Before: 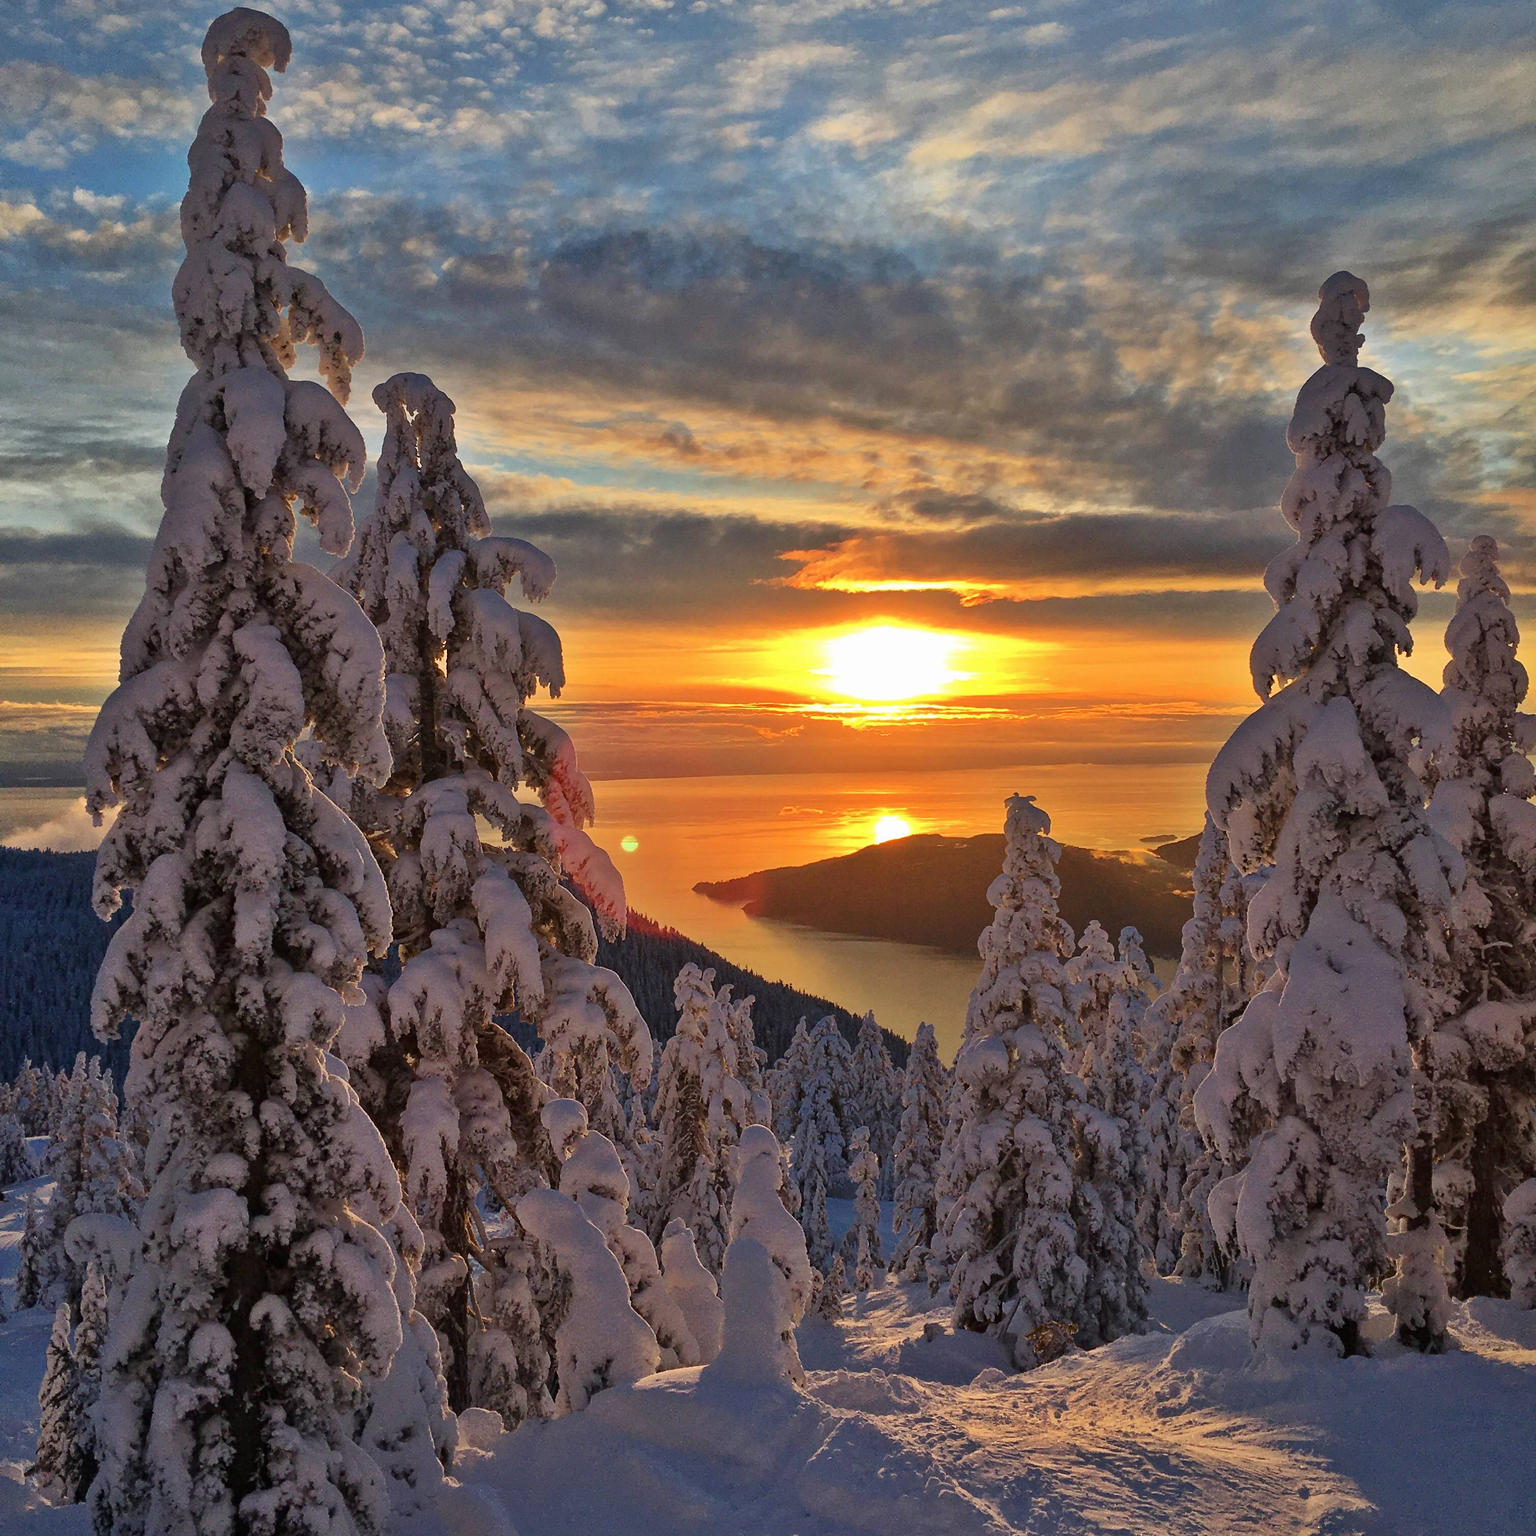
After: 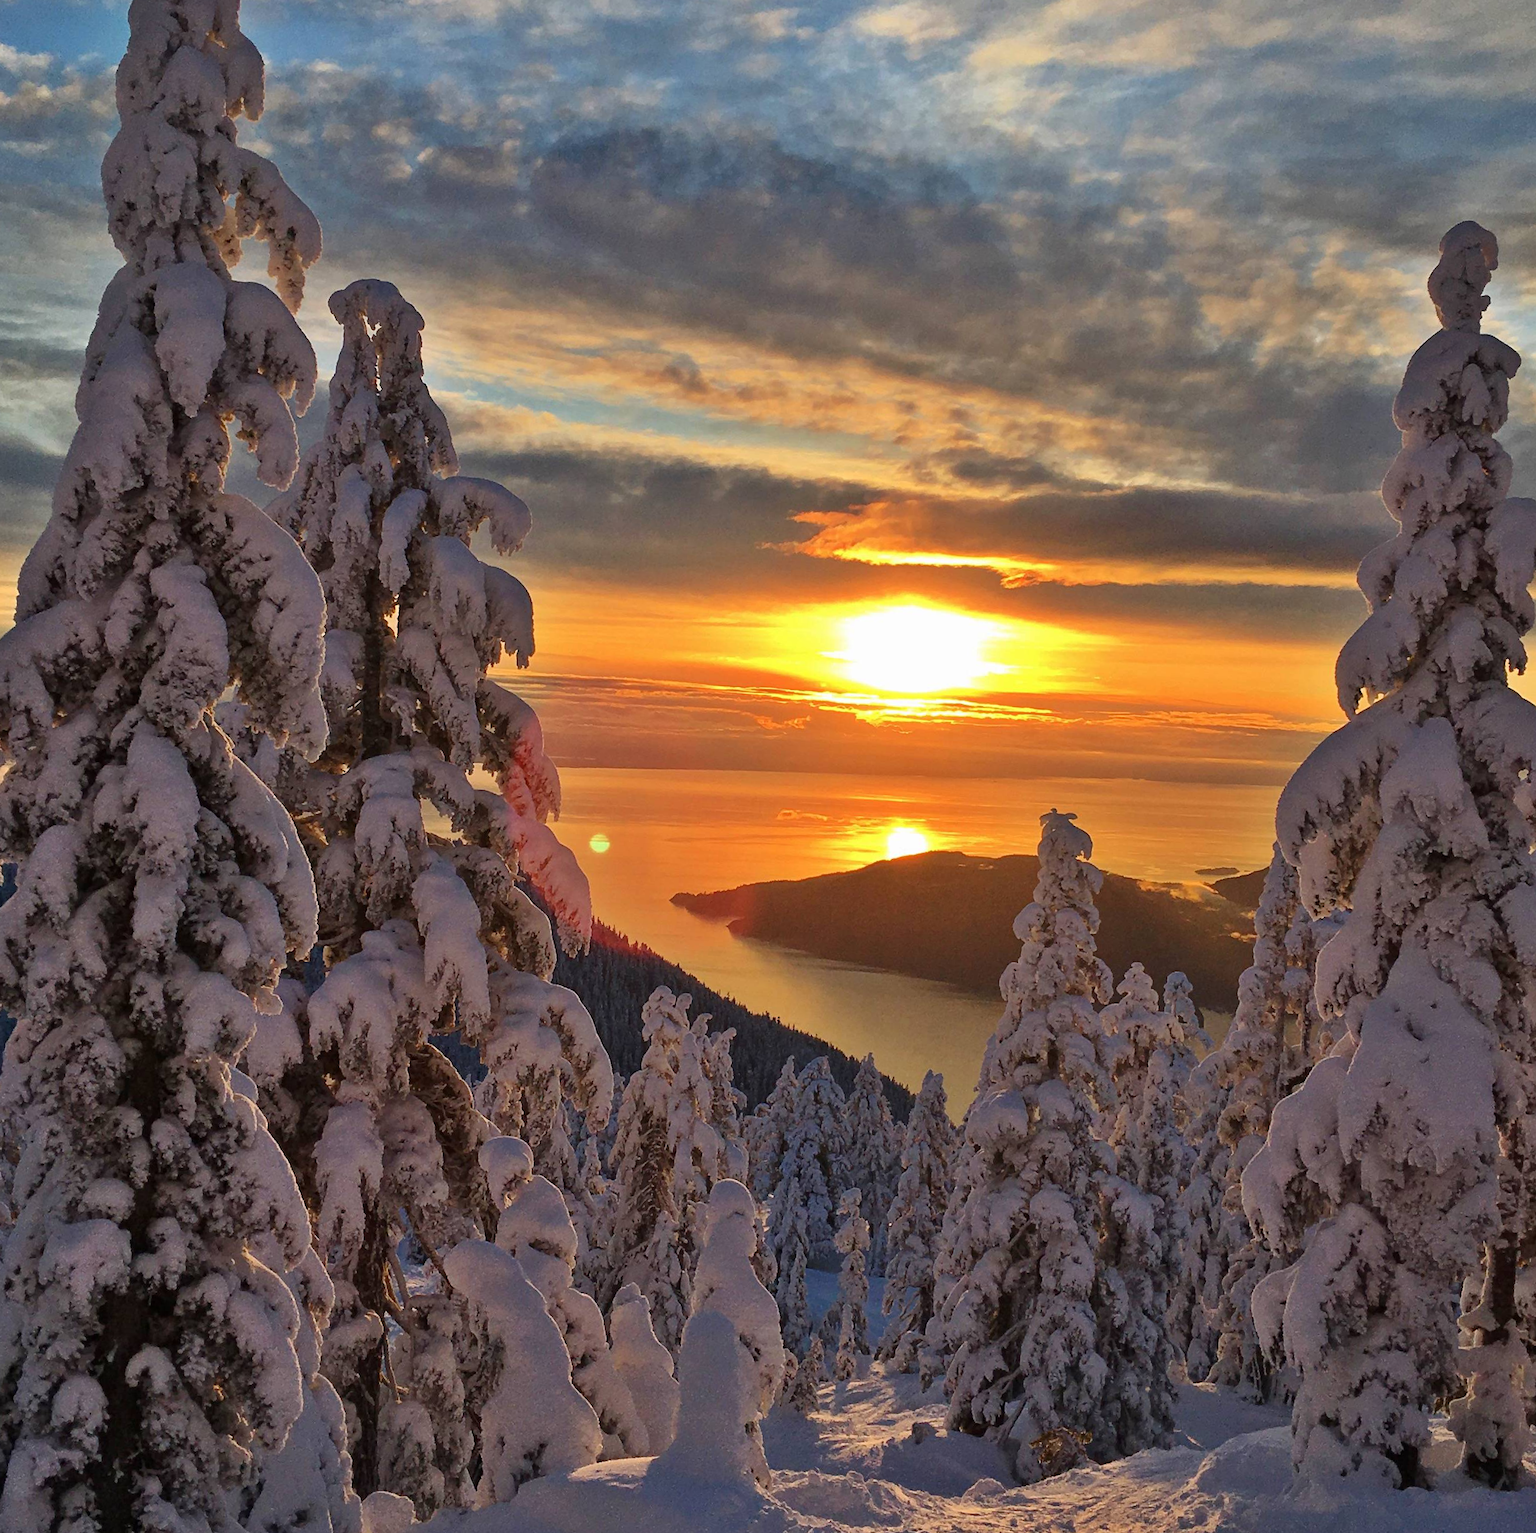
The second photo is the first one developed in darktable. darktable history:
crop and rotate: angle -3.16°, left 5.077%, top 5.229%, right 4.764%, bottom 4.758%
